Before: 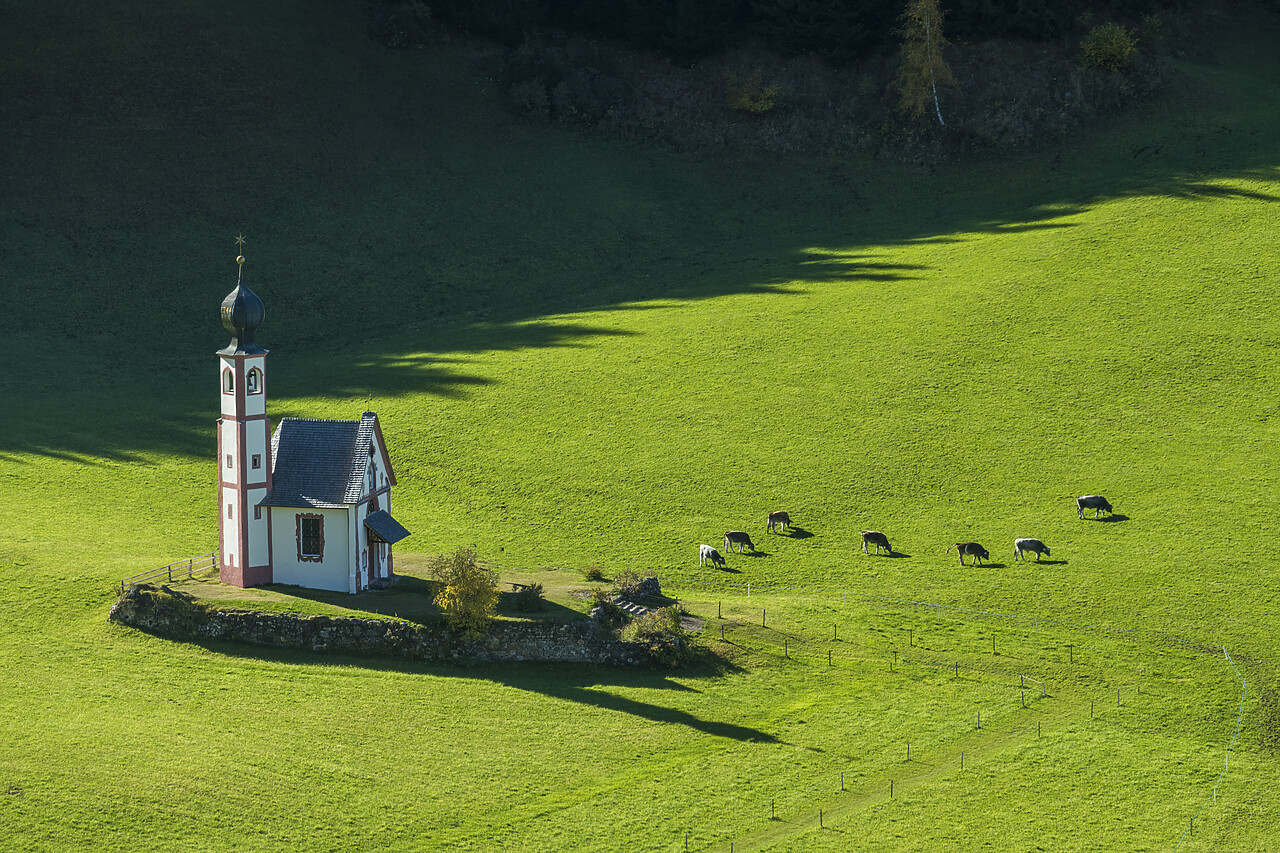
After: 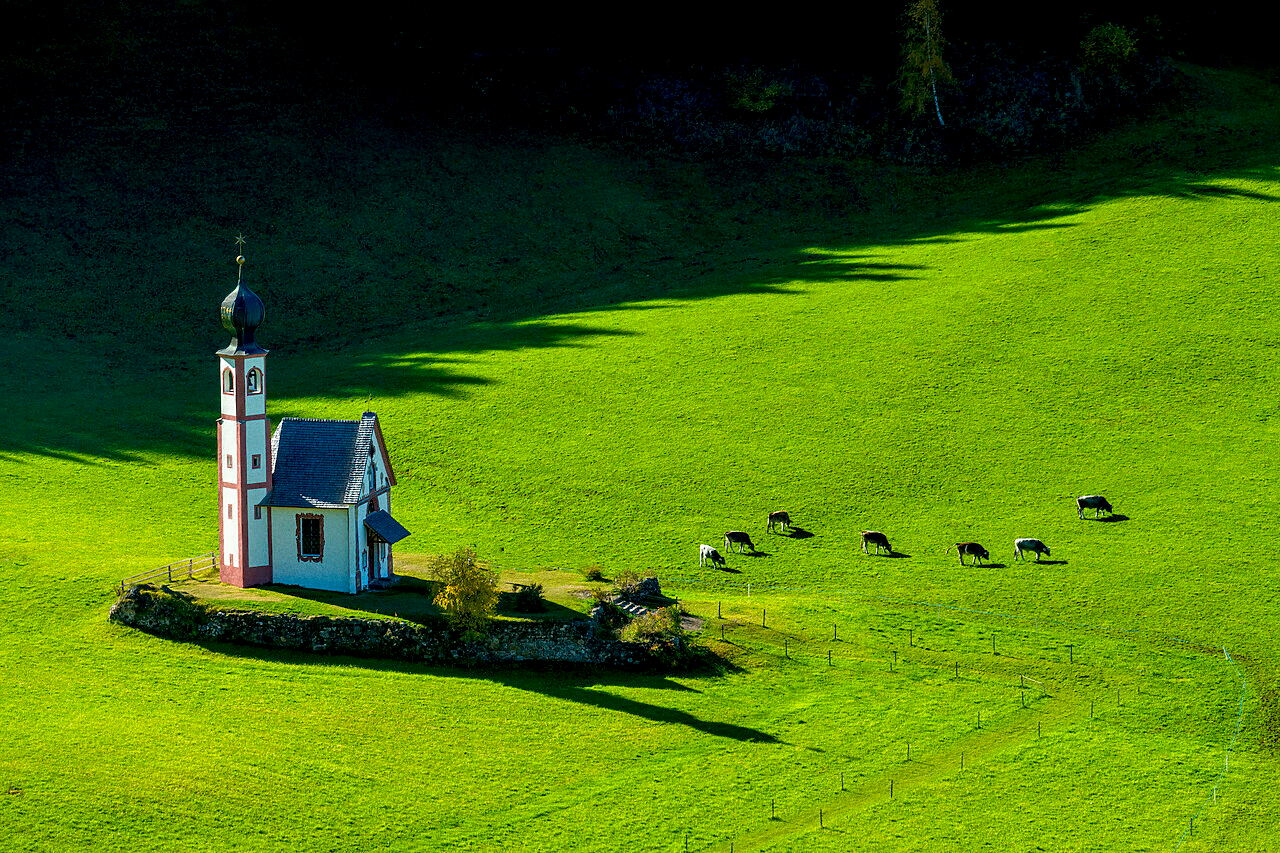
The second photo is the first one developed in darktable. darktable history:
color correction: saturation 1.32
grain: on, module defaults
base curve: curves: ch0 [(0.017, 0) (0.425, 0.441) (0.844, 0.933) (1, 1)], preserve colors none
exposure: exposure 0.078 EV, compensate highlight preservation false
